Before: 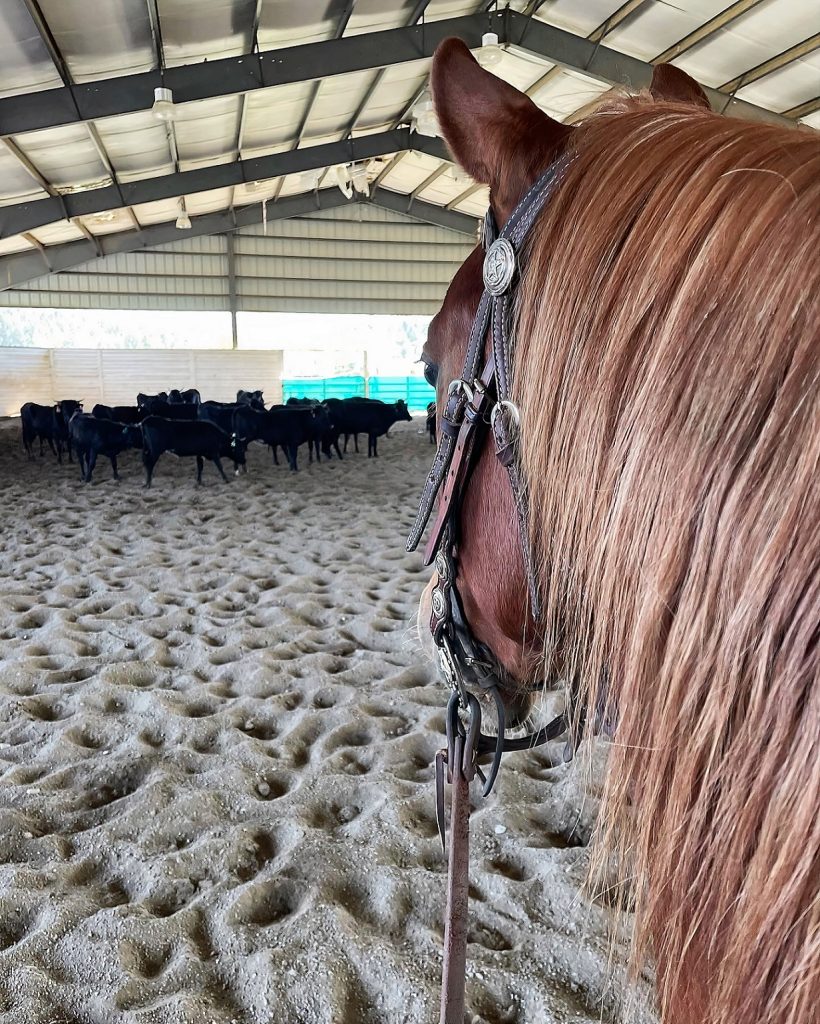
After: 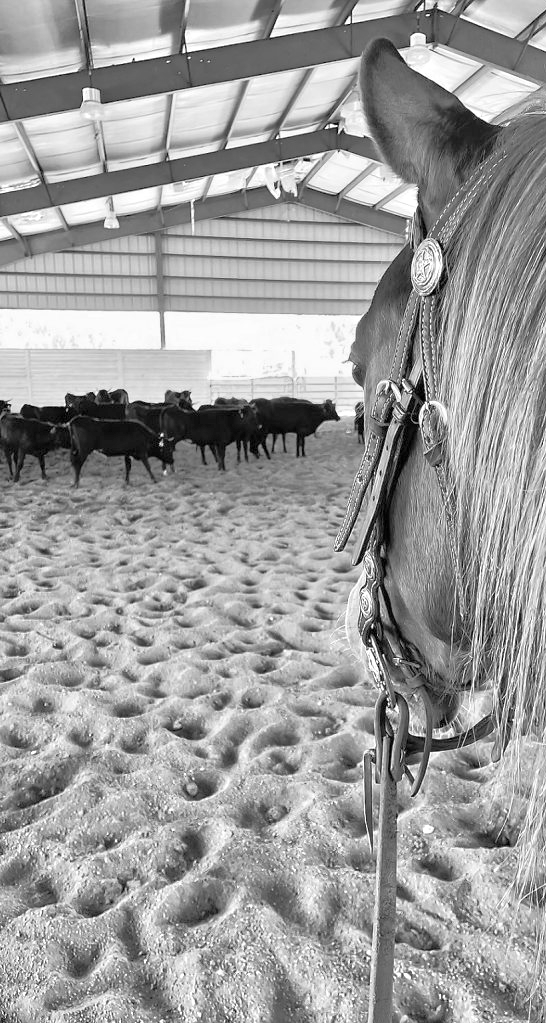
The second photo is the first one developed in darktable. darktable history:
monochrome: a 2.21, b -1.33, size 2.2
tone equalizer: -8 EV 2 EV, -7 EV 2 EV, -6 EV 2 EV, -5 EV 2 EV, -4 EV 2 EV, -3 EV 1.5 EV, -2 EV 1 EV, -1 EV 0.5 EV
crop and rotate: left 8.786%, right 24.548%
